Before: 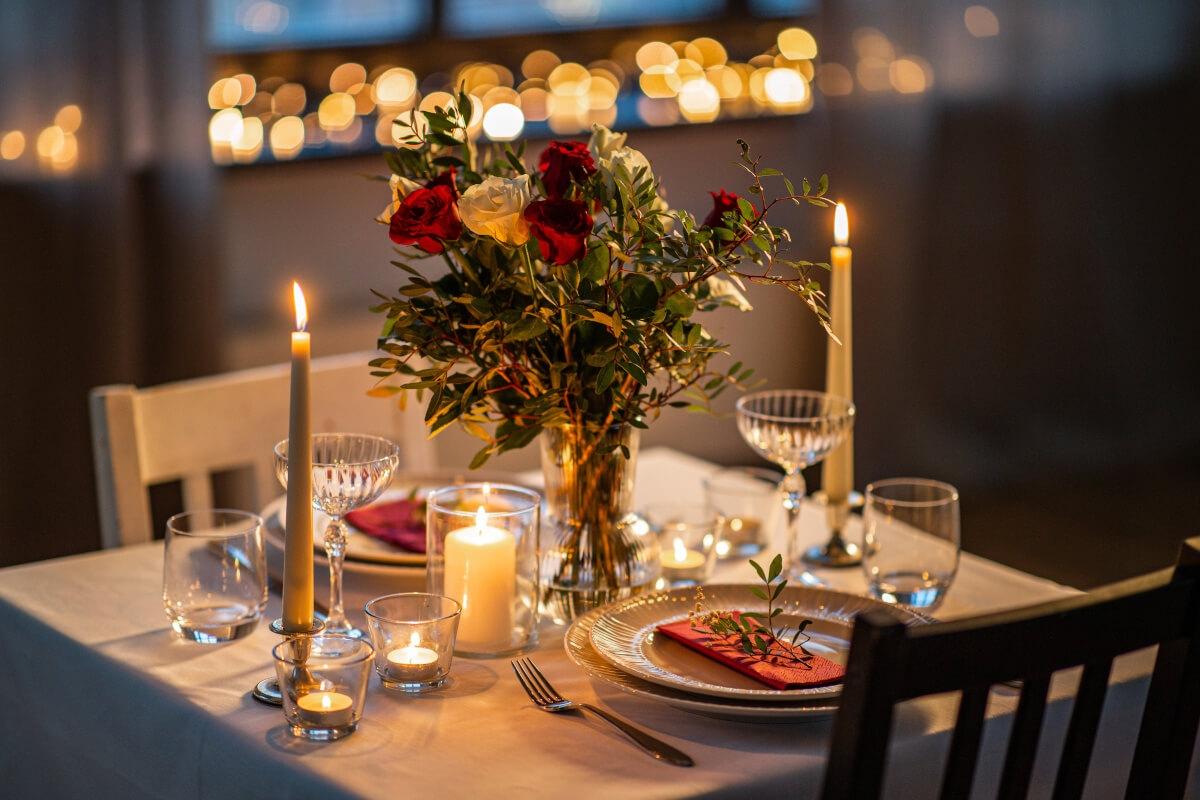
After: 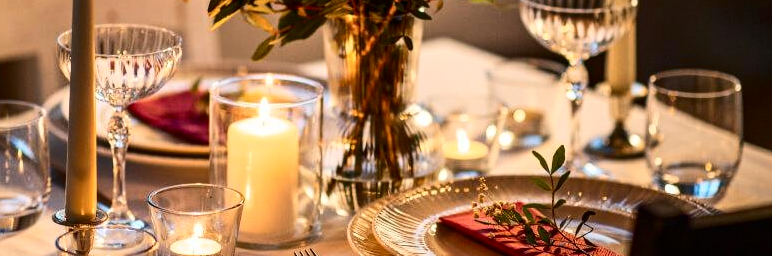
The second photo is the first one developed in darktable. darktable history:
contrast brightness saturation: contrast 0.28
crop: left 18.091%, top 51.13%, right 17.525%, bottom 16.85%
